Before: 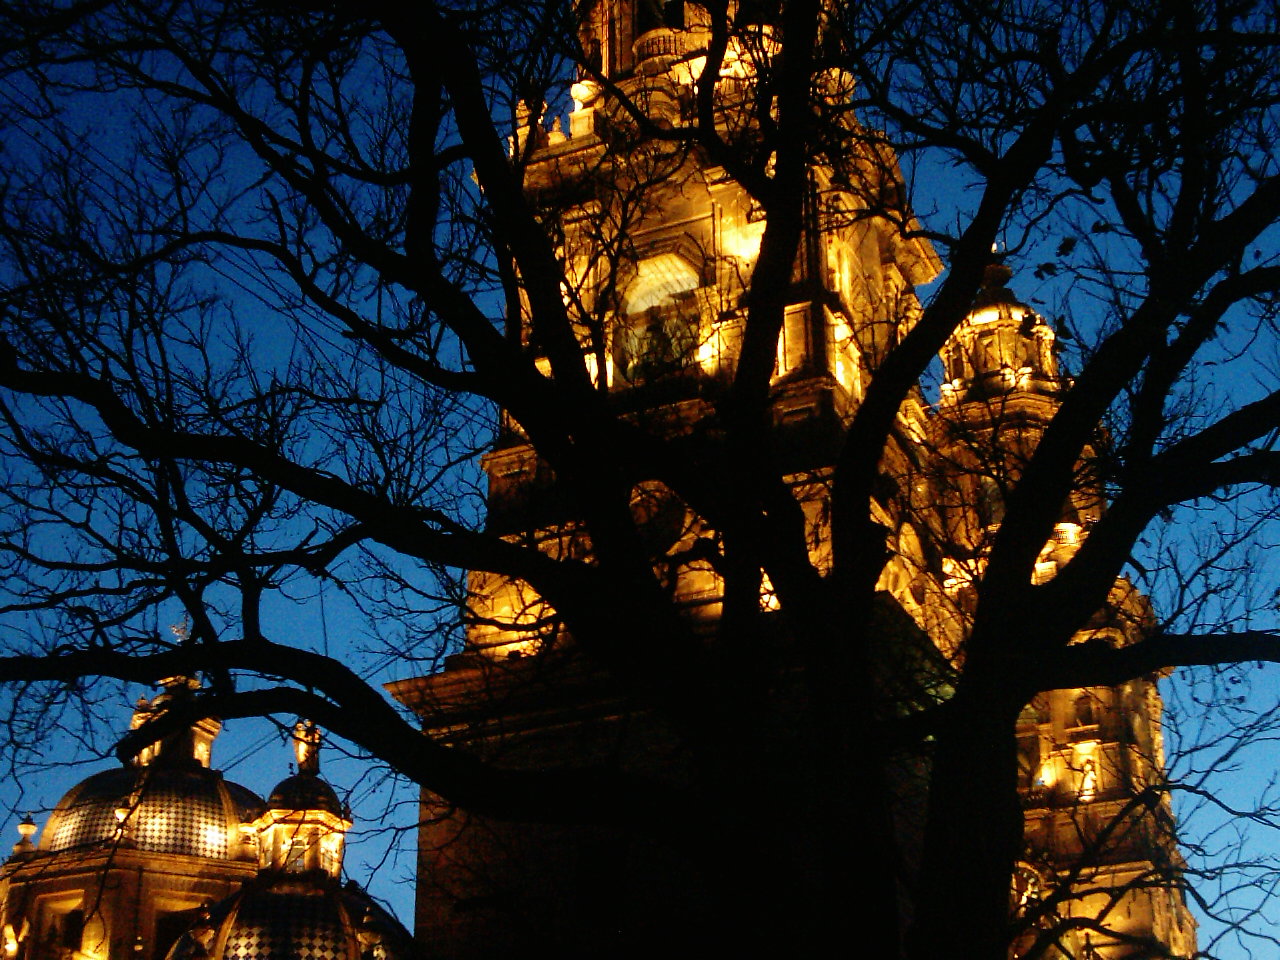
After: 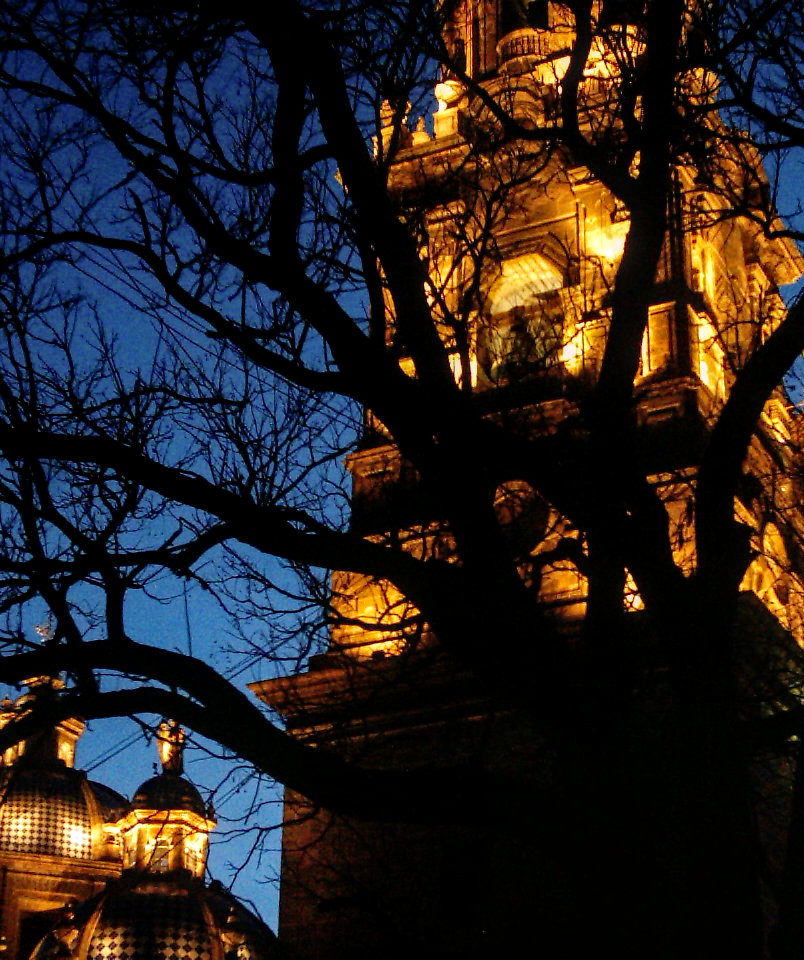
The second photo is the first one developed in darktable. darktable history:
haze removal: compatibility mode true, adaptive false
crop: left 10.644%, right 26.528%
color correction: highlights a* 7.34, highlights b* 4.37
local contrast: detail 130%
